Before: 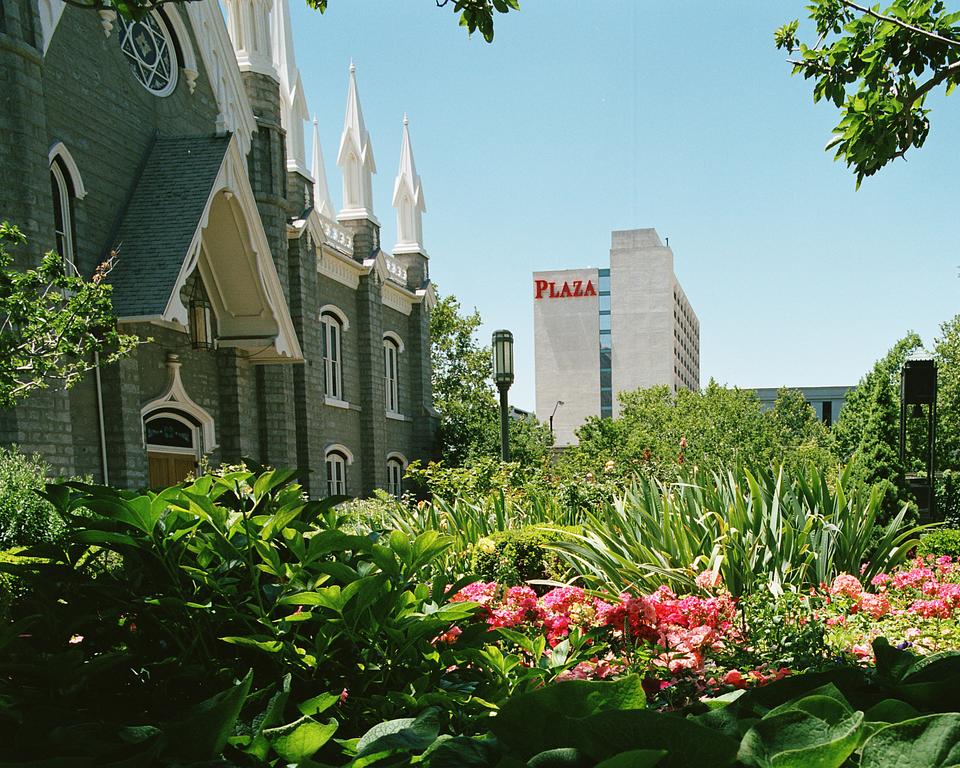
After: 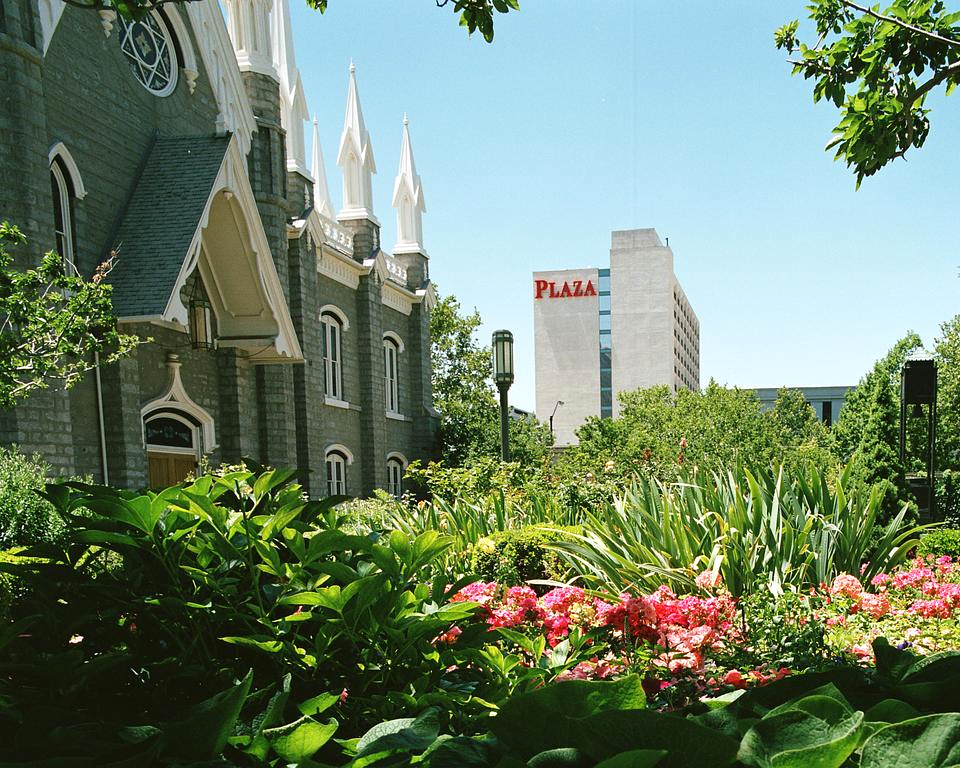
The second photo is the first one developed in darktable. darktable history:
exposure: exposure 0.221 EV, compensate highlight preservation false
